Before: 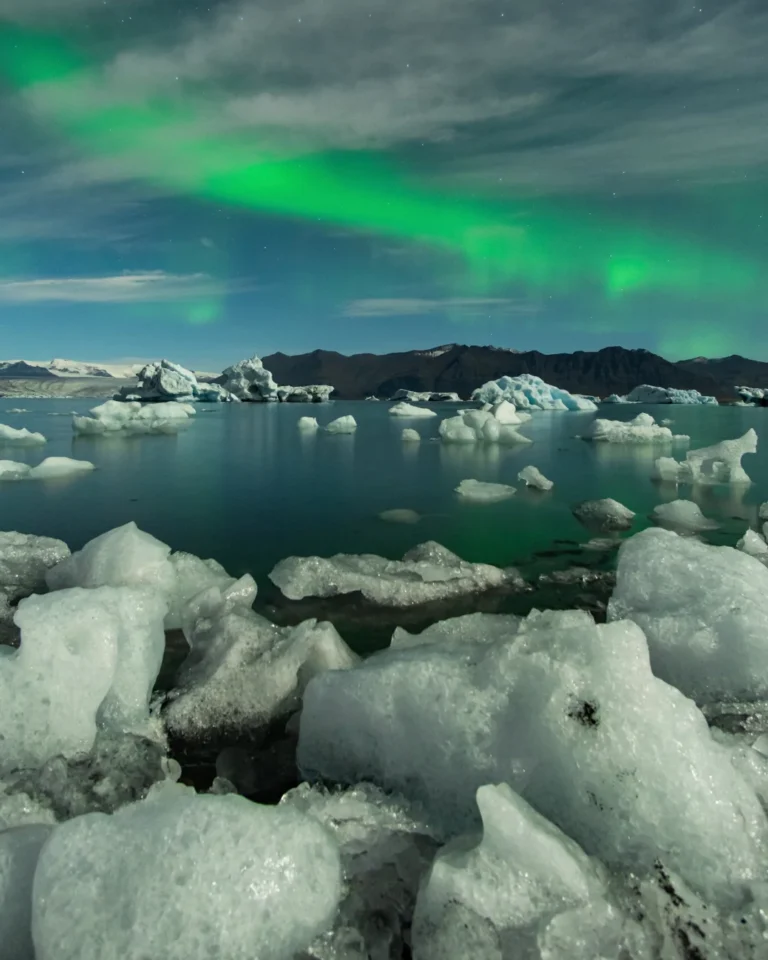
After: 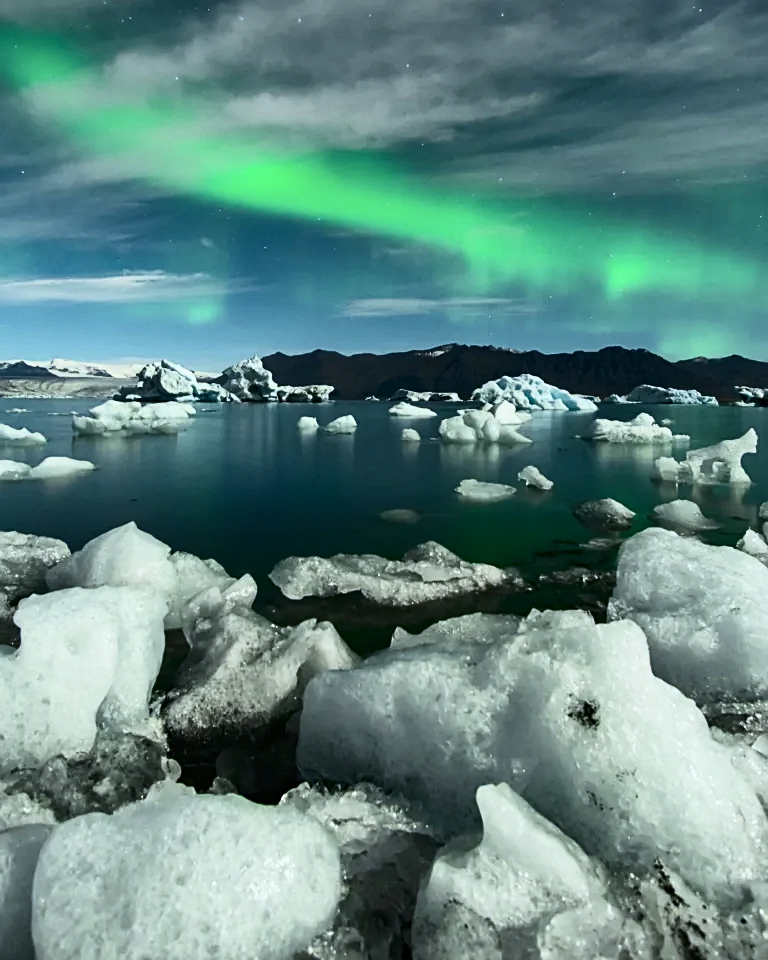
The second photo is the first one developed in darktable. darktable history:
exposure: compensate highlight preservation false
white balance: red 0.984, blue 1.059
contrast brightness saturation: contrast 0.39, brightness 0.1
sharpen: on, module defaults
